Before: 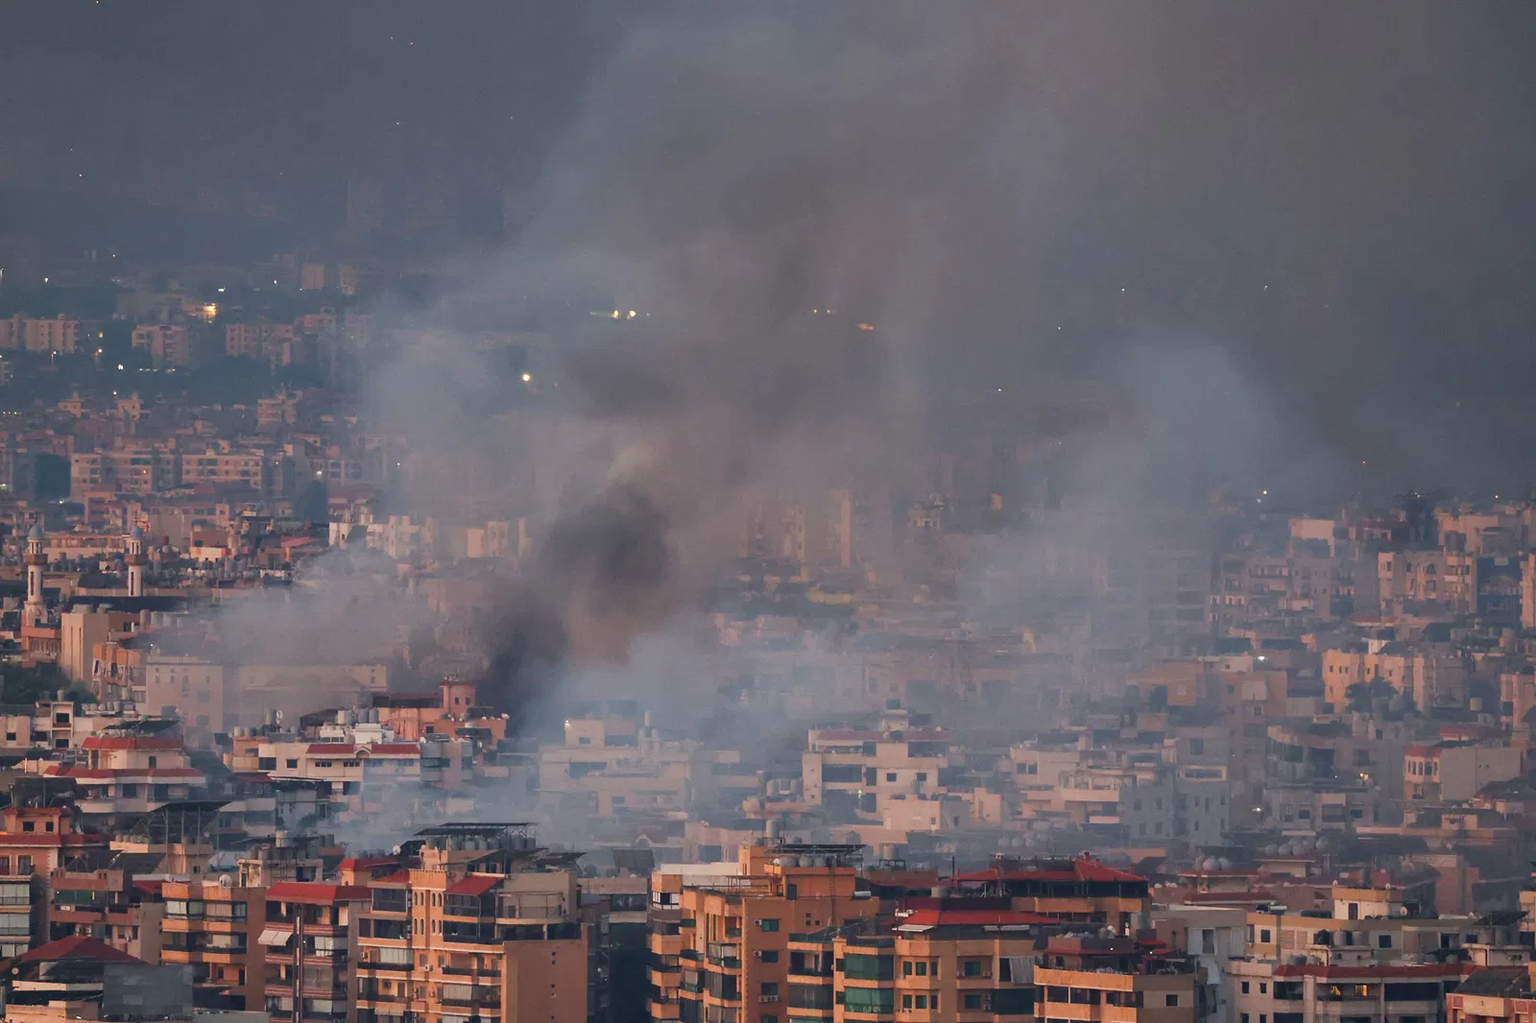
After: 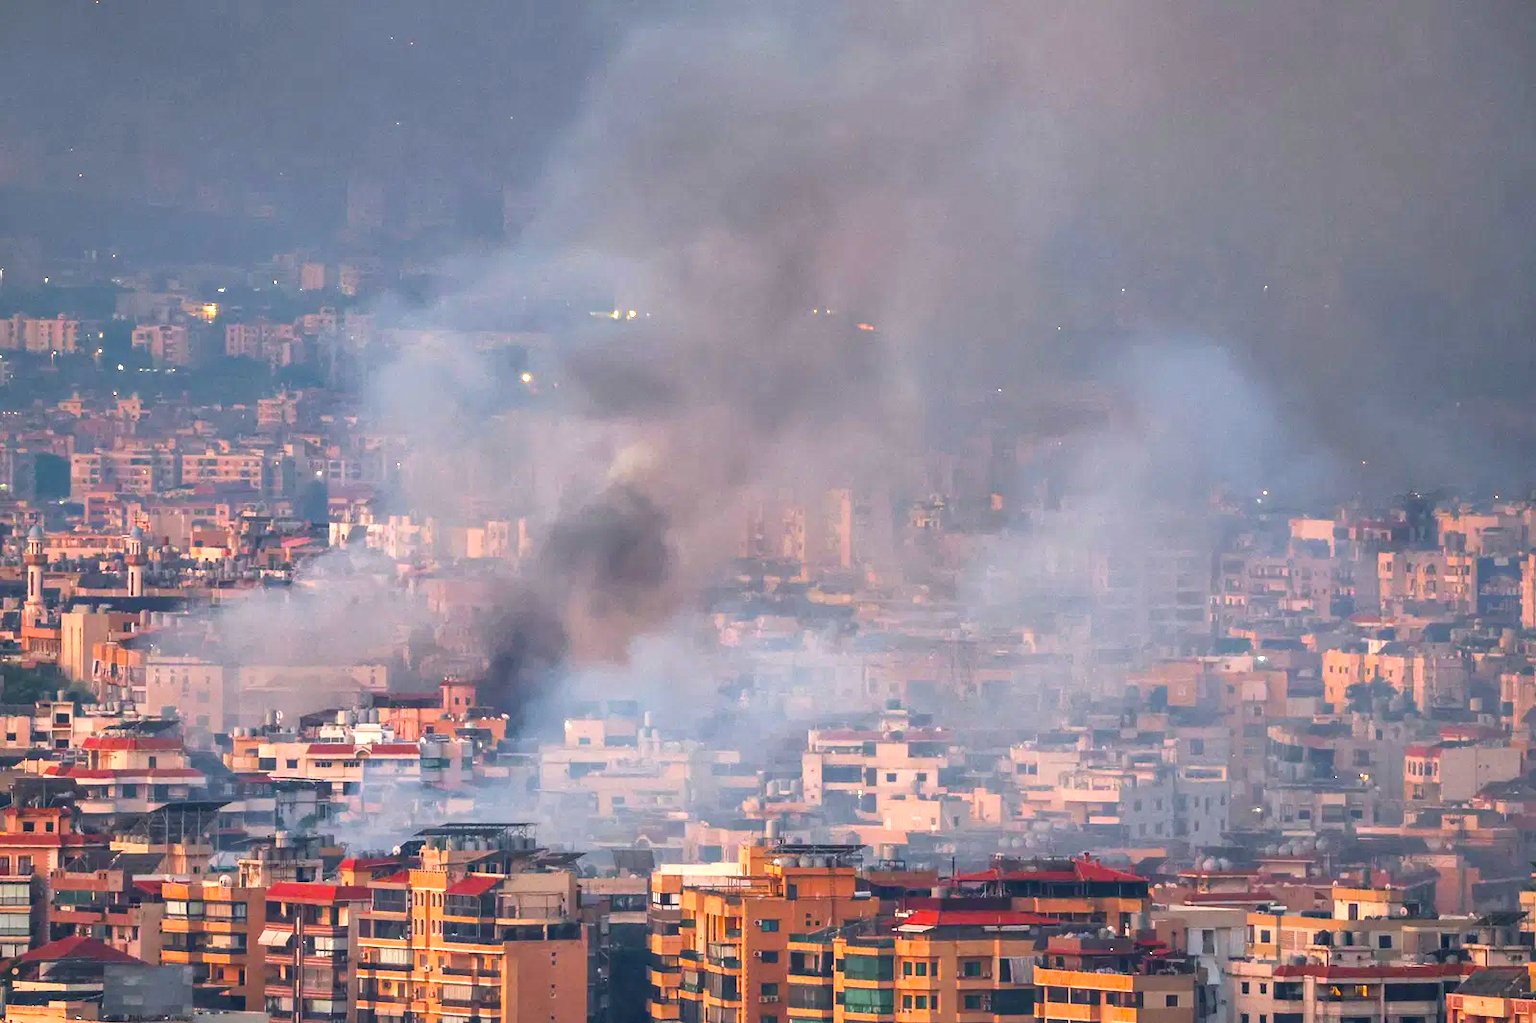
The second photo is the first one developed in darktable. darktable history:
color balance rgb: perceptual saturation grading › global saturation 30%, global vibrance 20%
exposure: black level correction 0, exposure 1 EV, compensate exposure bias true, compensate highlight preservation false
local contrast: on, module defaults
